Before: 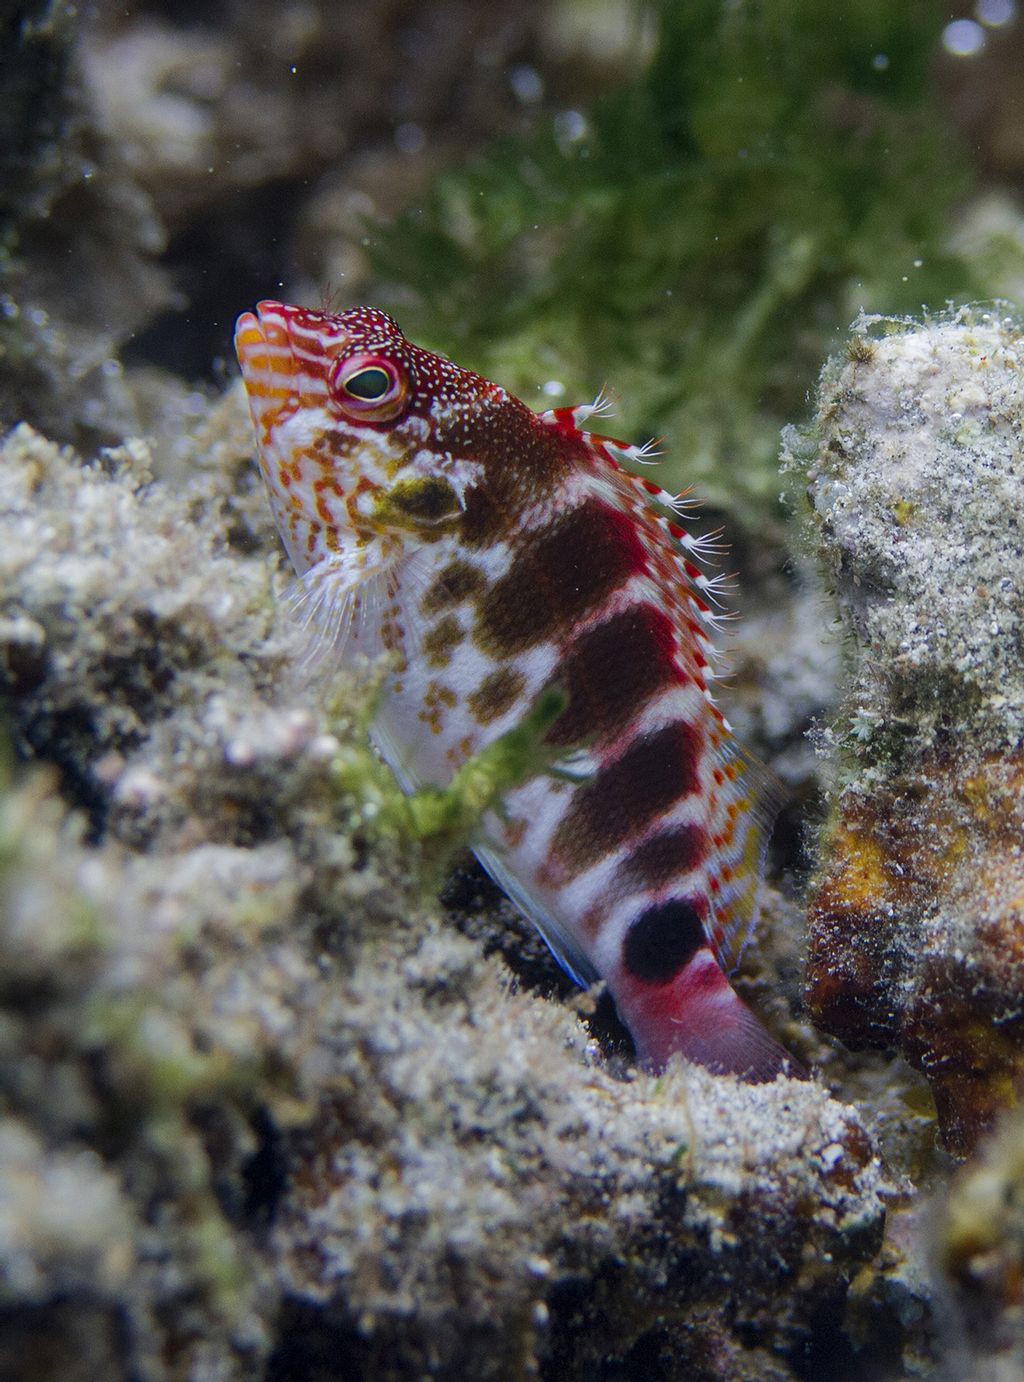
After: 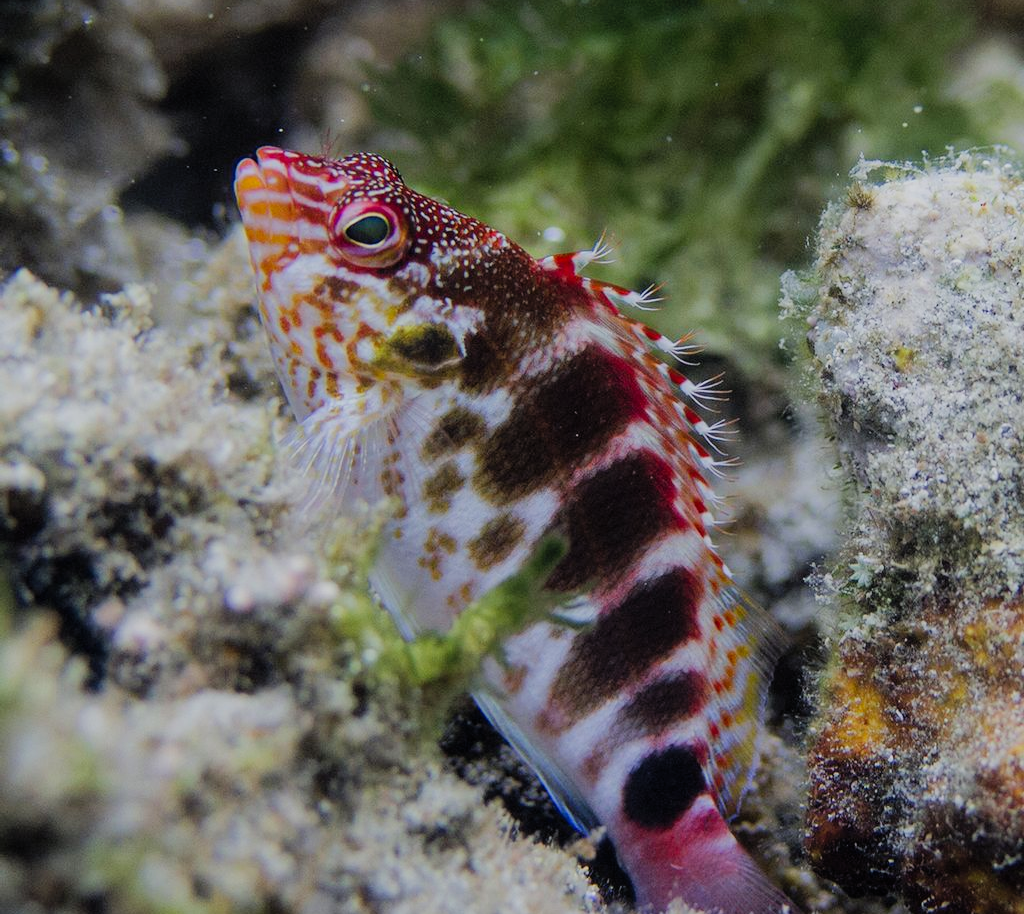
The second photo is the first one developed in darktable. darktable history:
crop: top 11.174%, bottom 22.682%
filmic rgb: black relative exposure -7.65 EV, white relative exposure 4.56 EV, hardness 3.61, iterations of high-quality reconstruction 0
contrast brightness saturation: contrast 0.031, brightness 0.056, saturation 0.129
